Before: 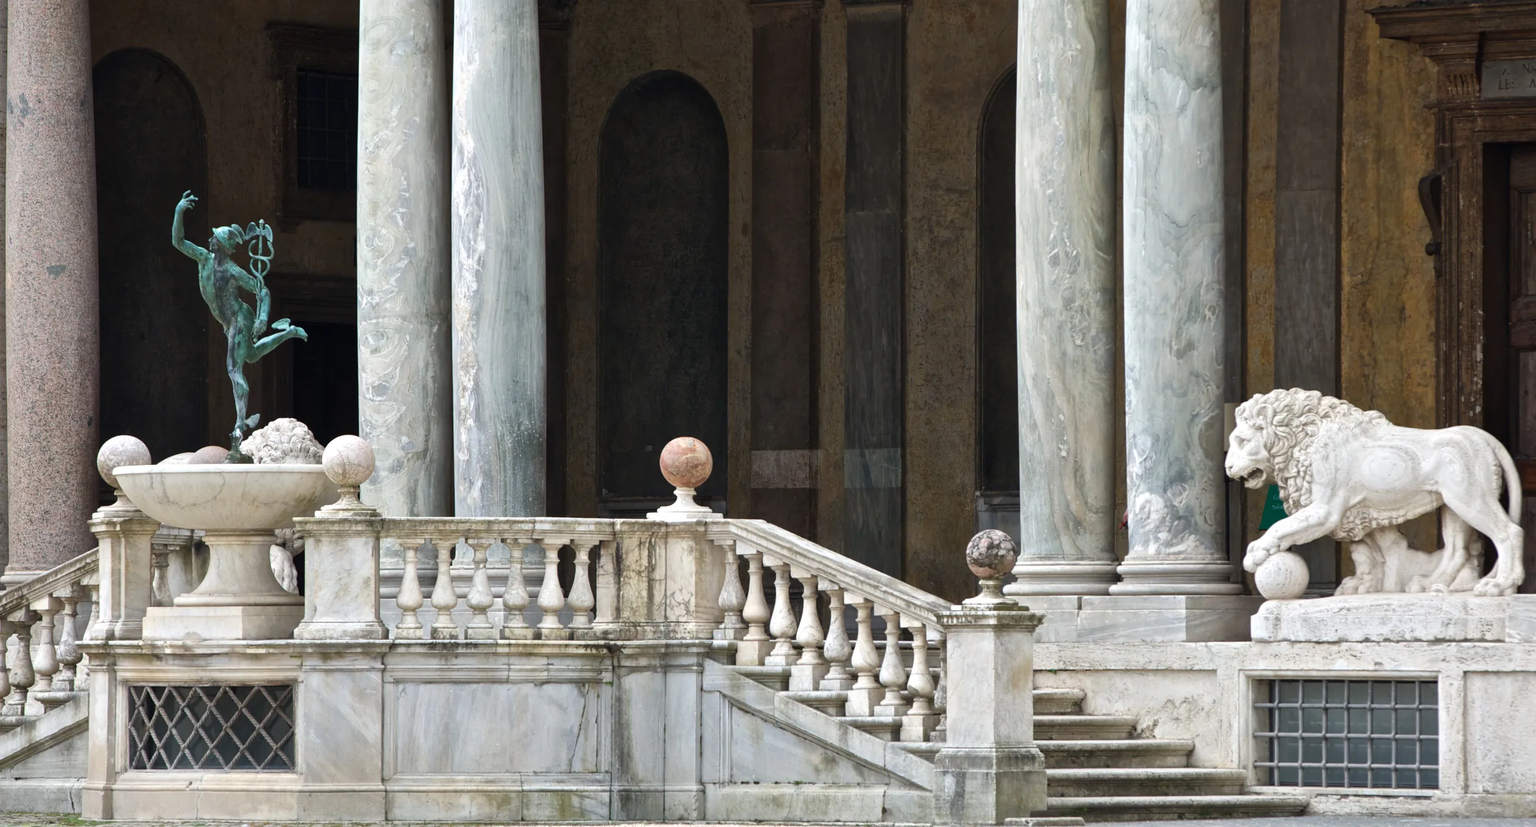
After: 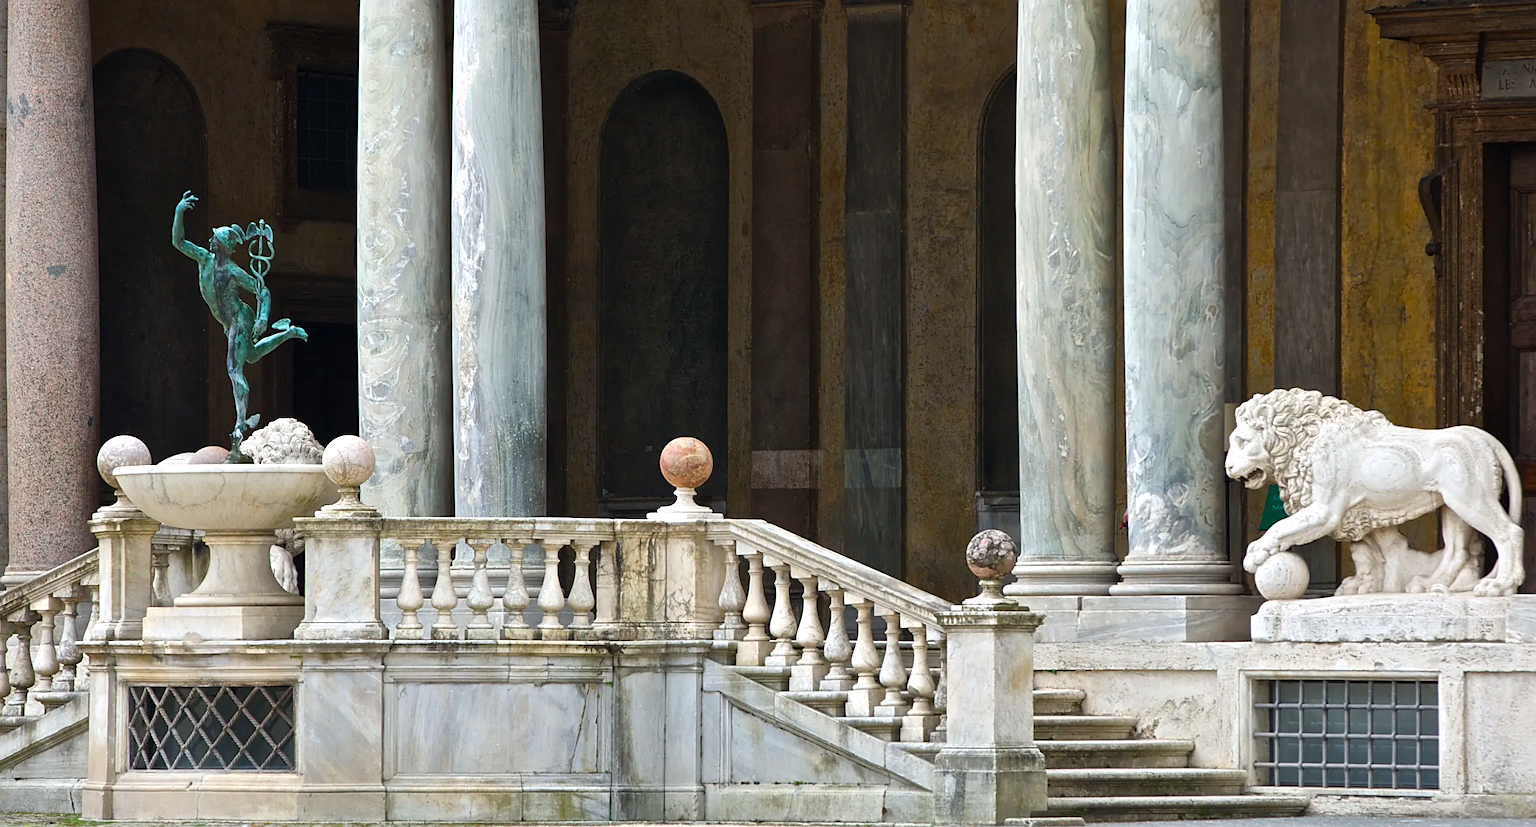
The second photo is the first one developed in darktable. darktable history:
color balance rgb: linear chroma grading › global chroma 9.838%, perceptual saturation grading › global saturation 25.75%, global vibrance 5.011%, contrast 2.881%
sharpen: on, module defaults
